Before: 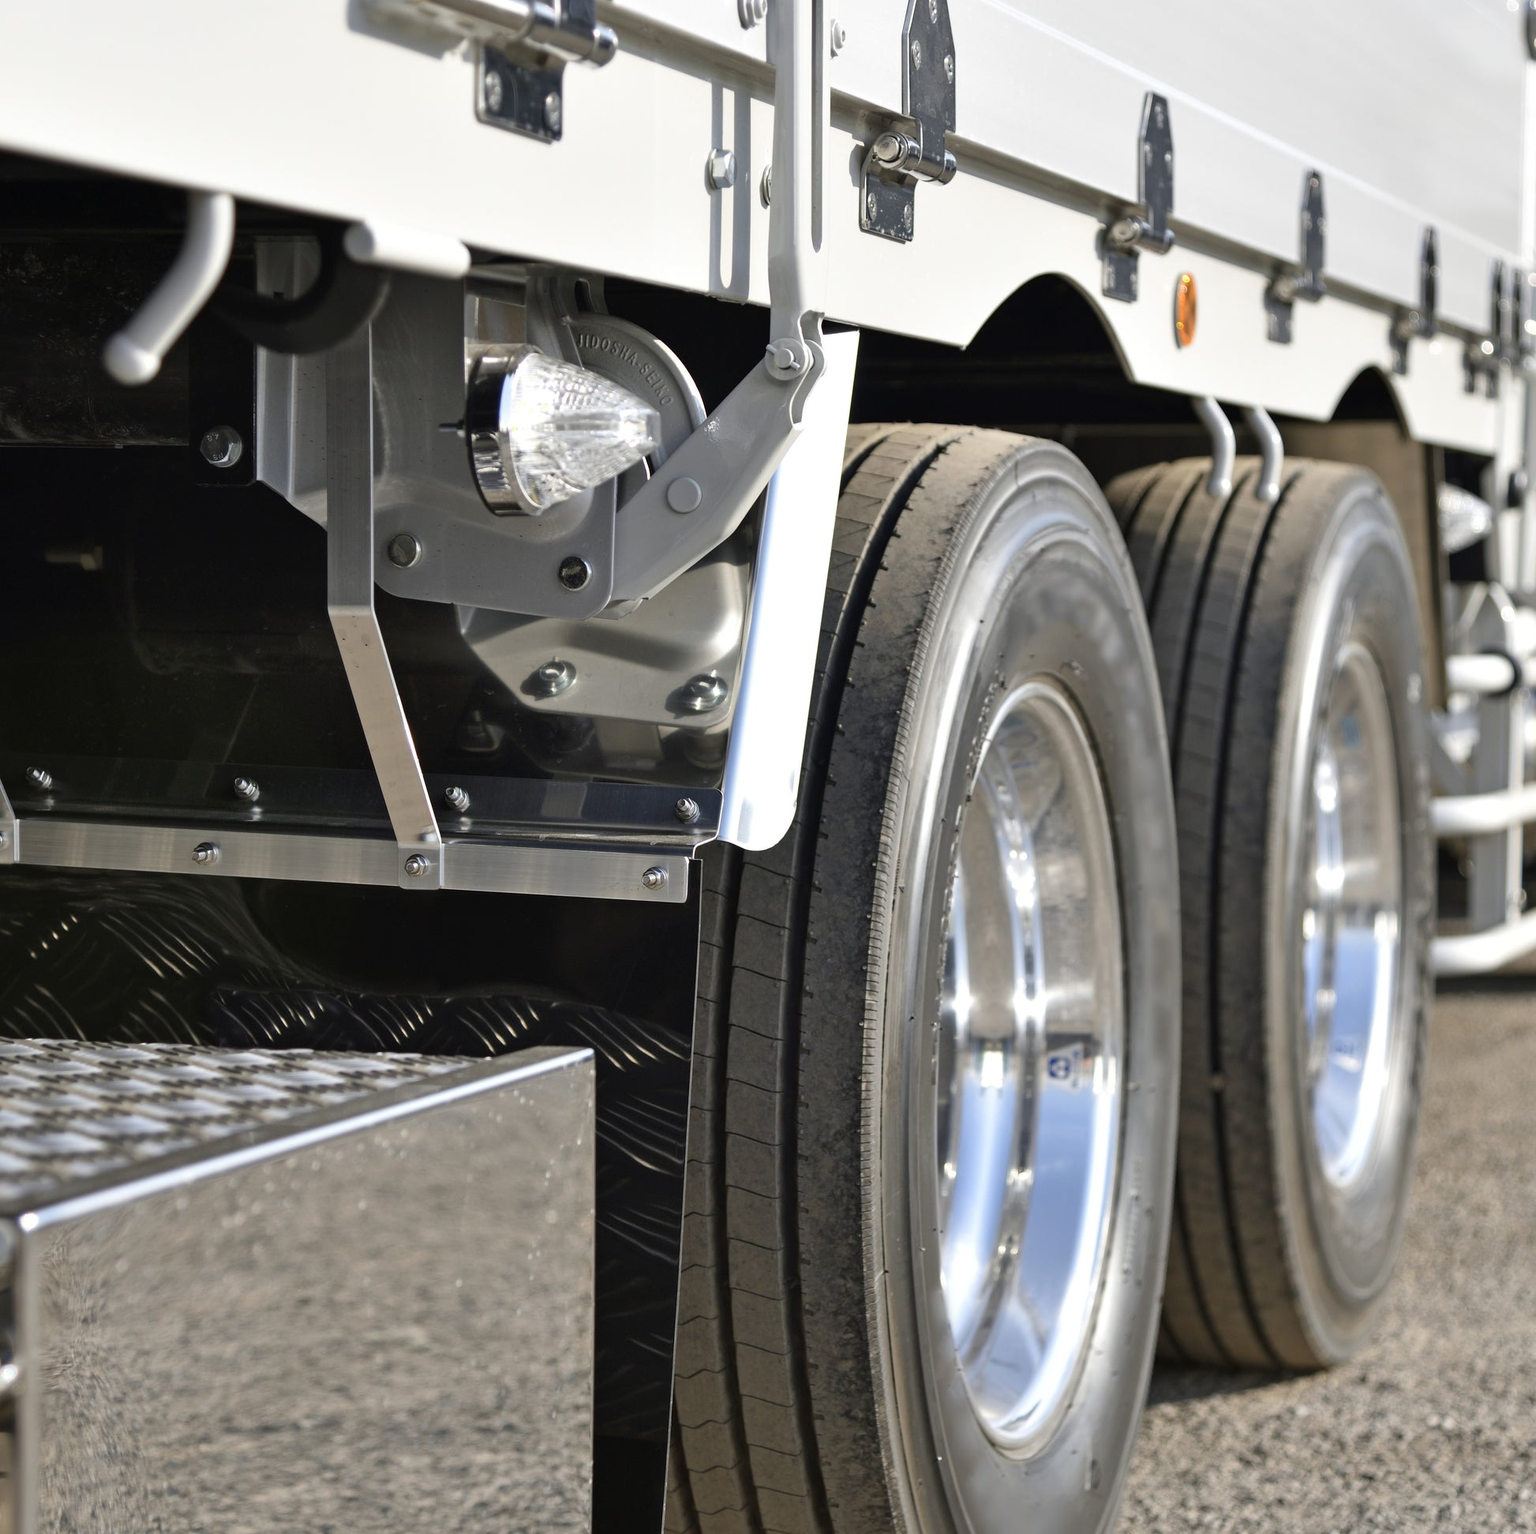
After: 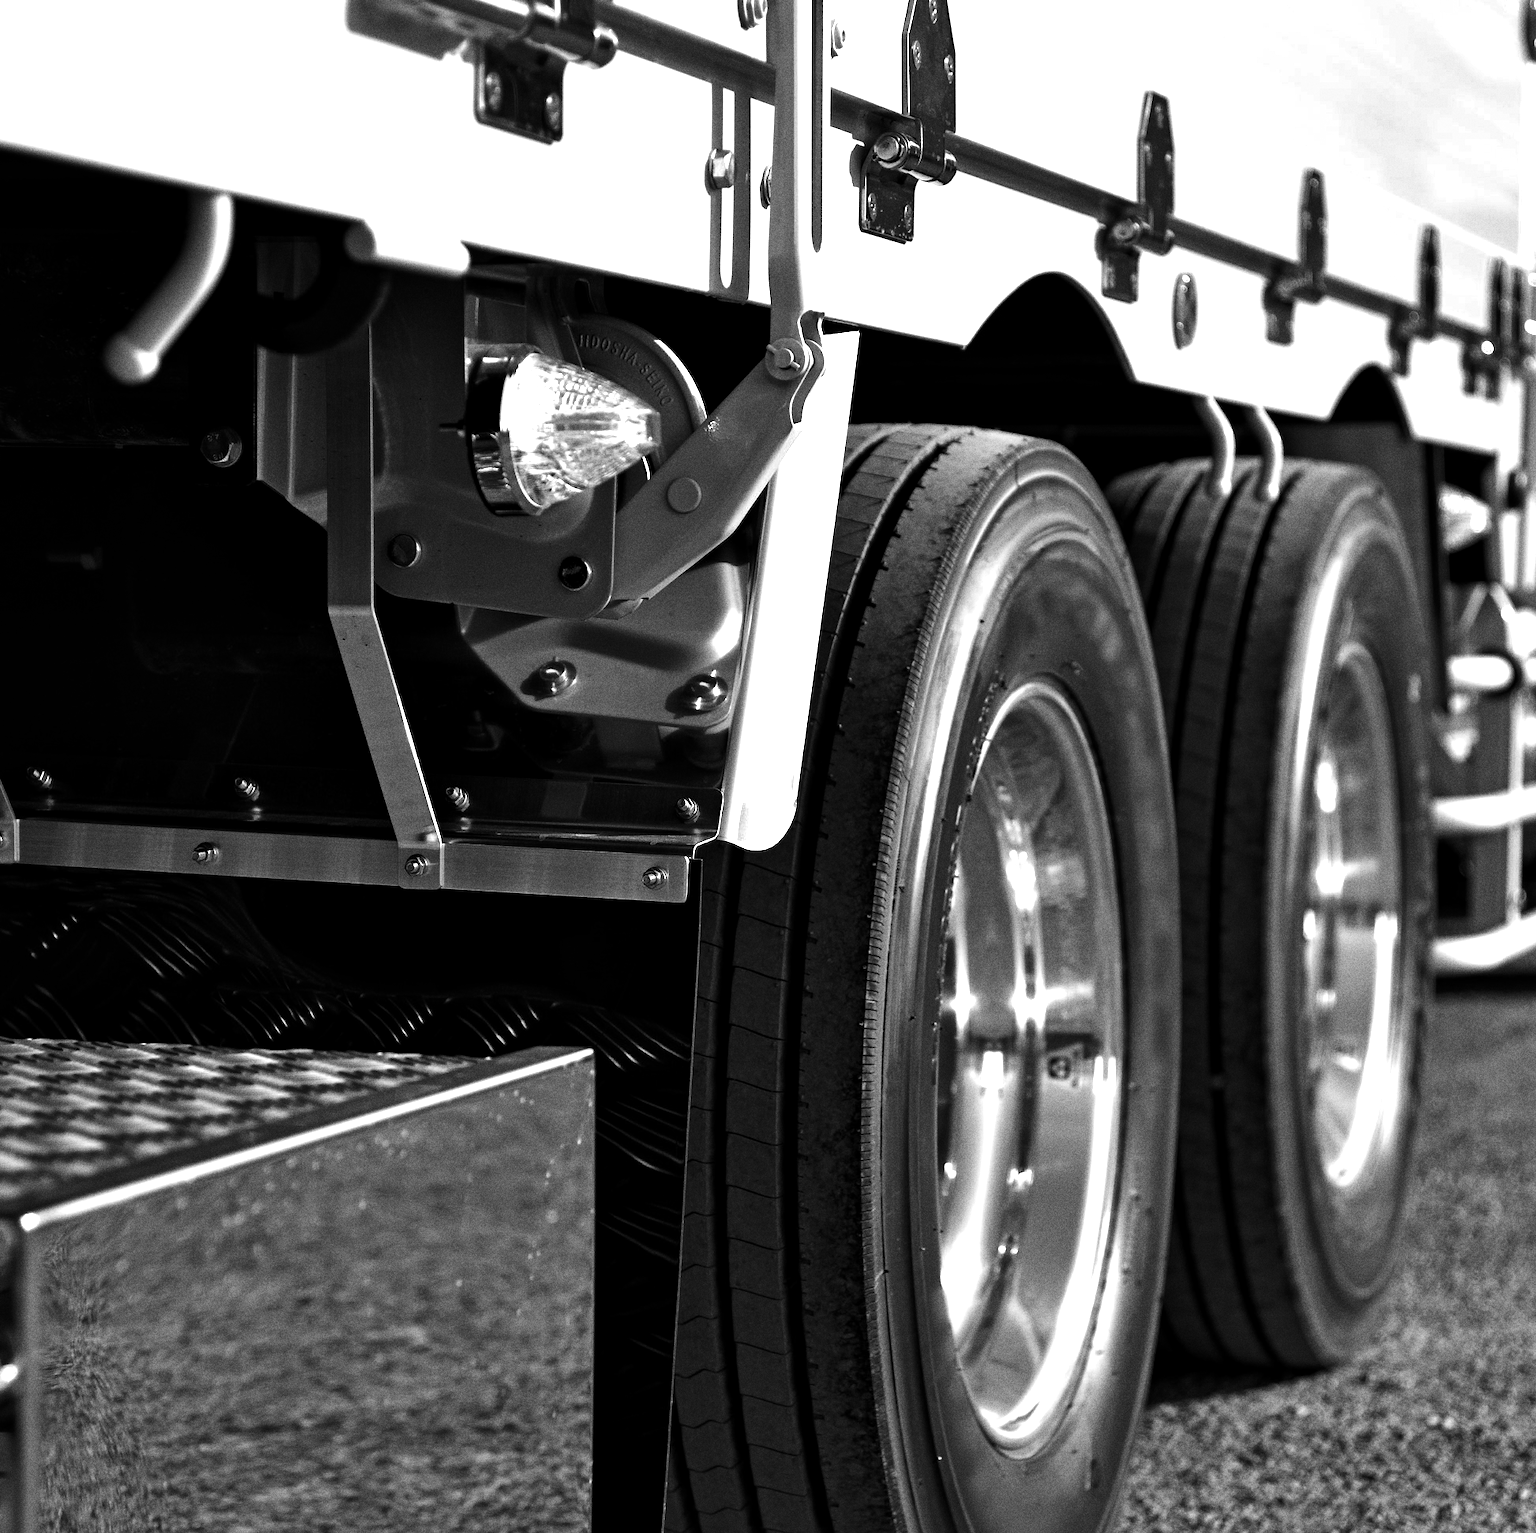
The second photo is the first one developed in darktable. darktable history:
grain: coarseness 0.09 ISO, strength 40%
local contrast: mode bilateral grid, contrast 20, coarseness 50, detail 120%, midtone range 0.2
contrast brightness saturation: contrast -0.03, brightness -0.59, saturation -1
color balance rgb: linear chroma grading › shadows 10%, linear chroma grading › highlights 10%, linear chroma grading › global chroma 15%, linear chroma grading › mid-tones 15%, perceptual saturation grading › global saturation 40%, perceptual saturation grading › highlights -25%, perceptual saturation grading › mid-tones 35%, perceptual saturation grading › shadows 35%, perceptual brilliance grading › global brilliance 11.29%, global vibrance 11.29%
